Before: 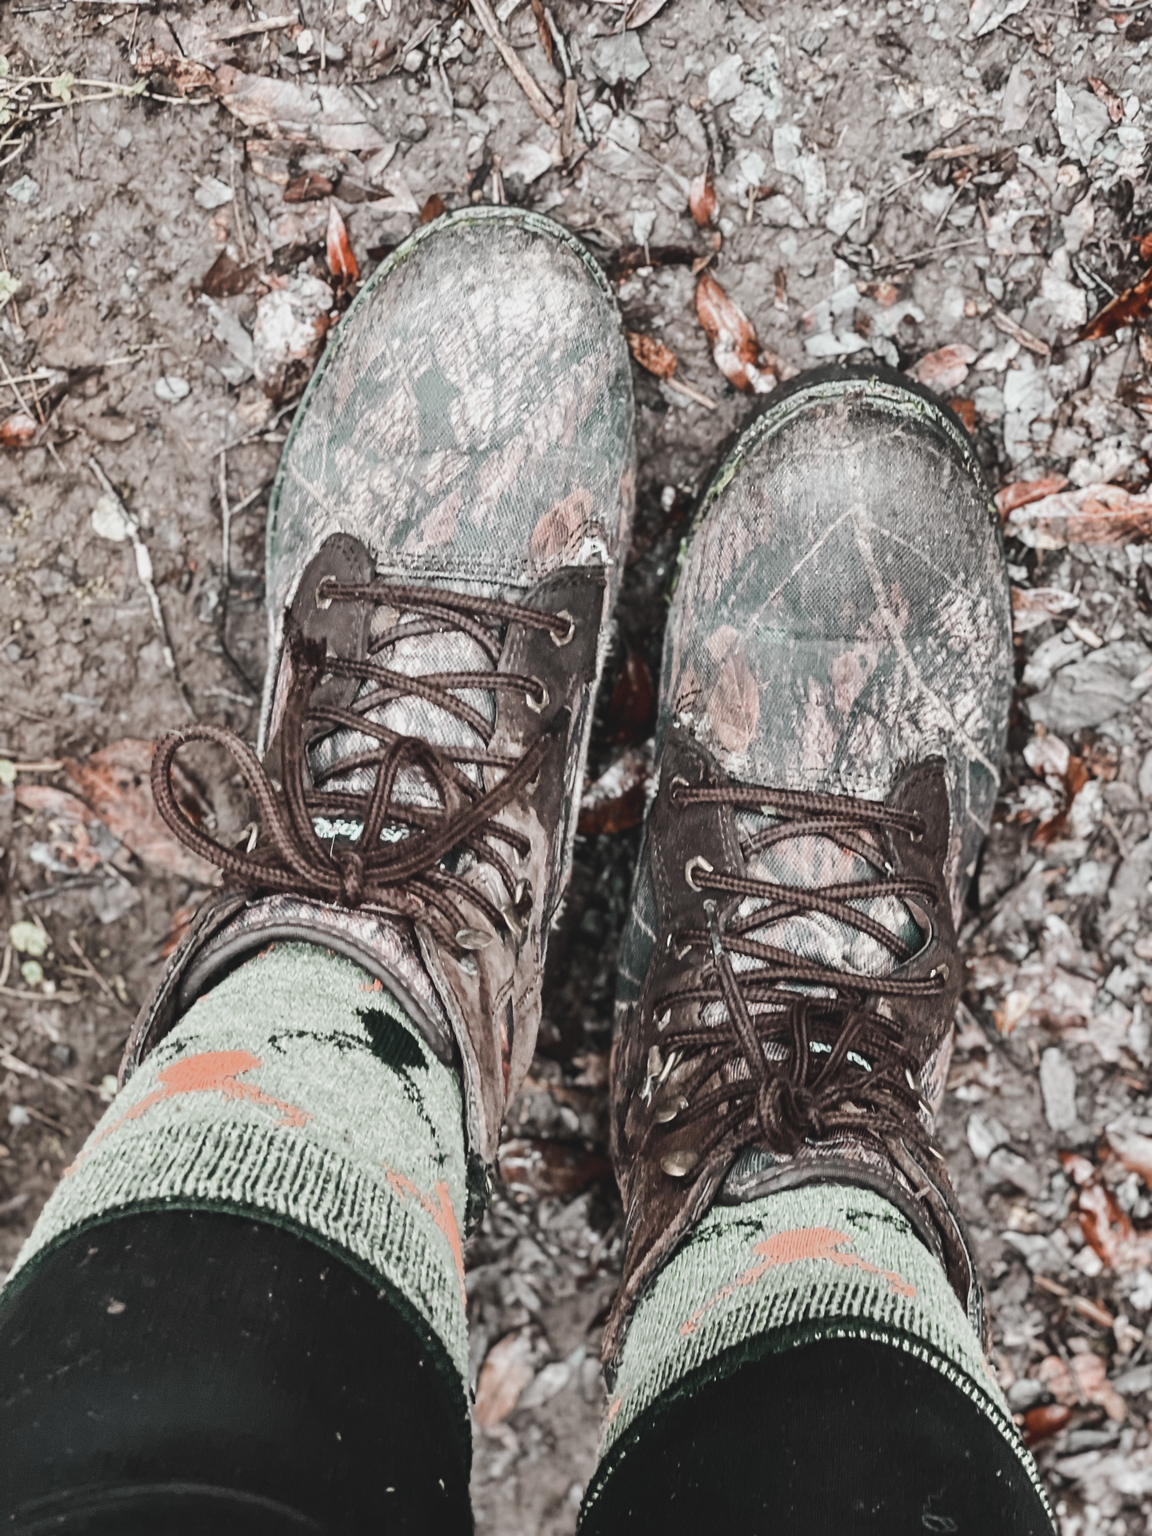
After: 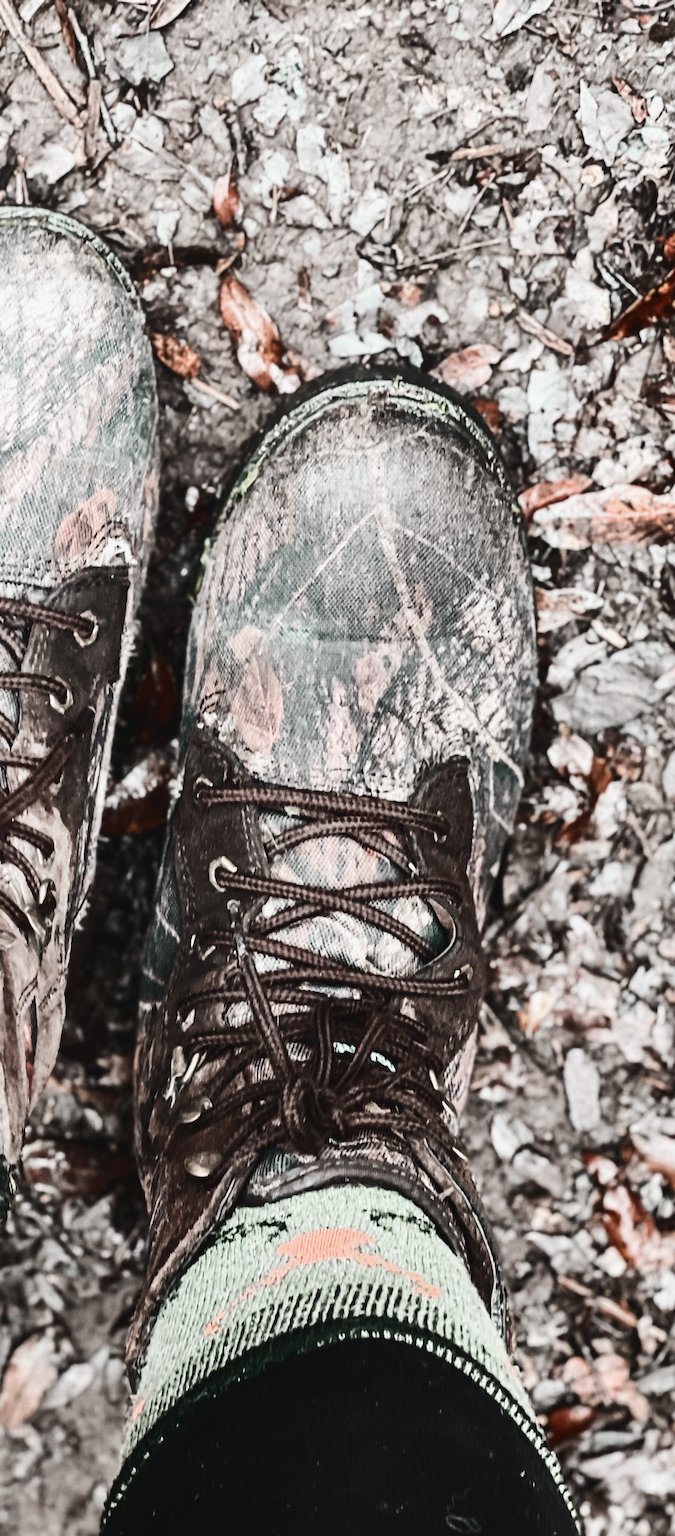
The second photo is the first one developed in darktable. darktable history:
contrast brightness saturation: contrast 0.28
crop: left 41.402%
